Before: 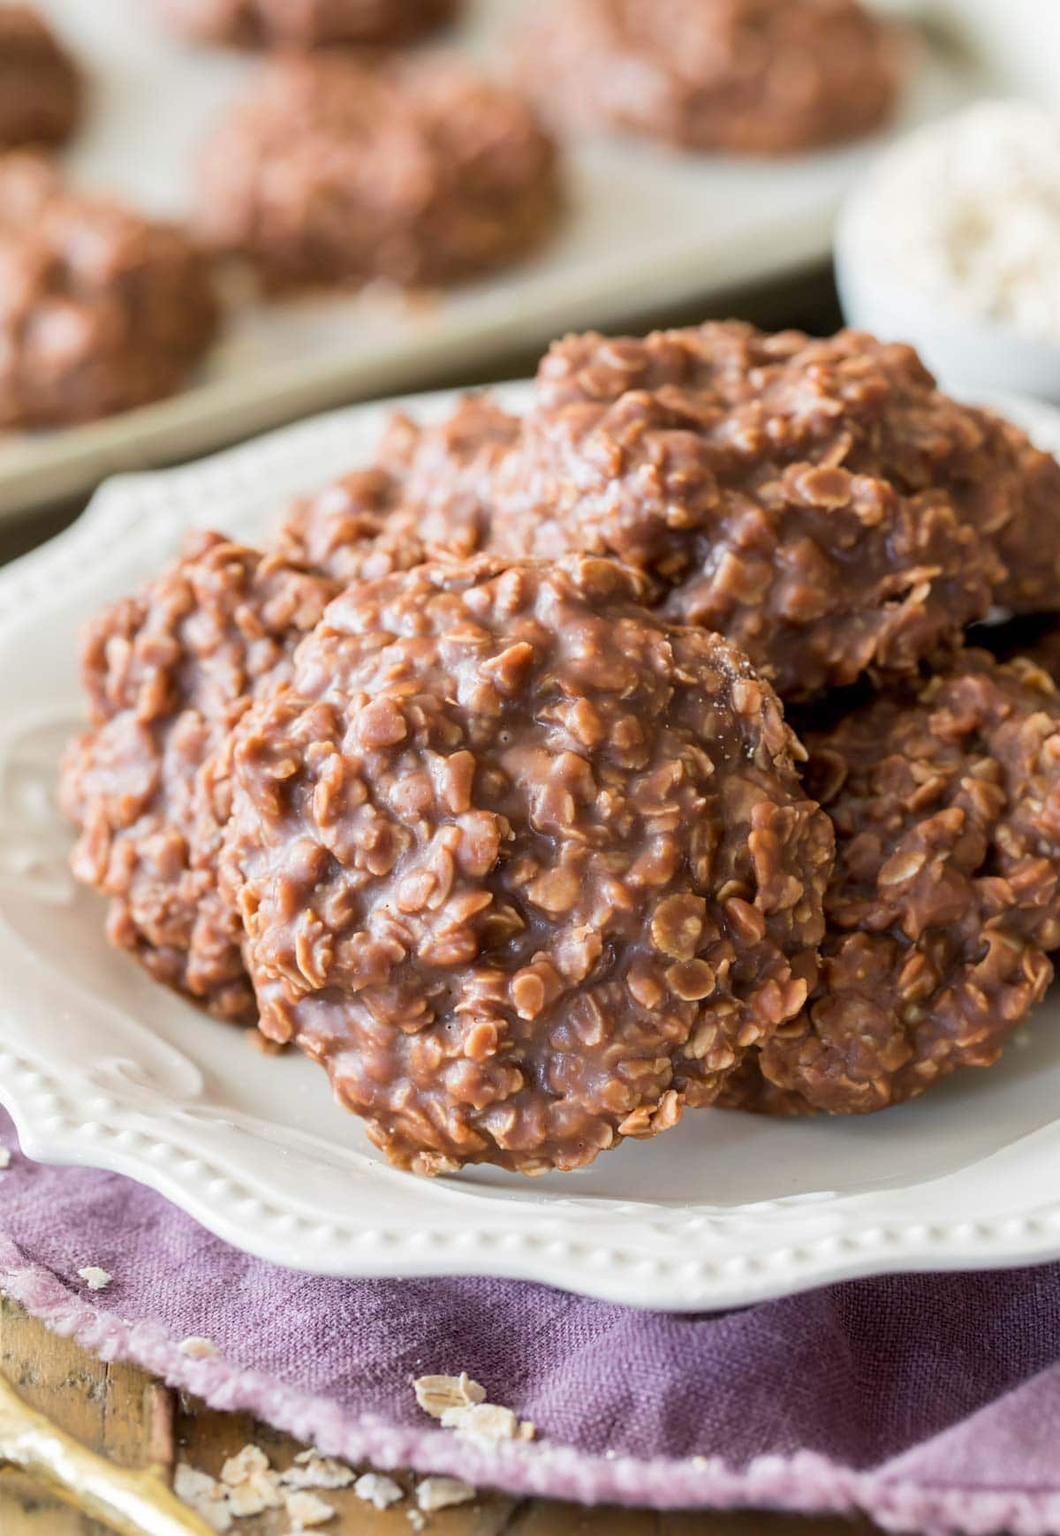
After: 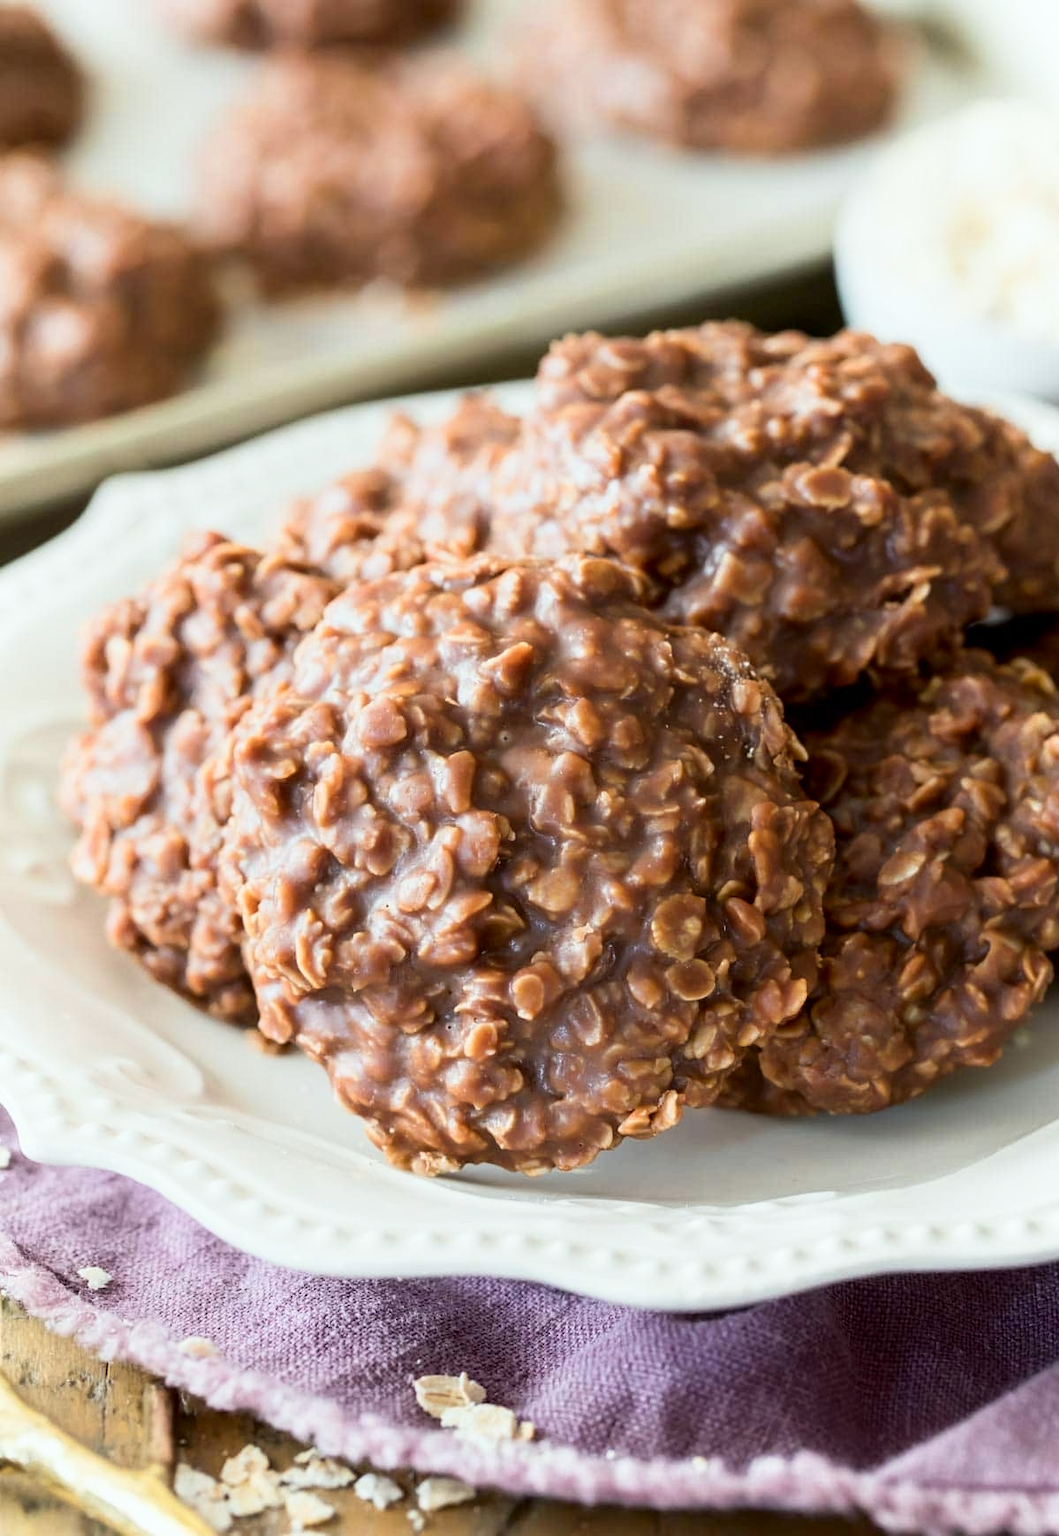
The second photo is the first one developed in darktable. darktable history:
color calibration "scene-referred default": illuminant Planckian (black body), x 0.351, y 0.352, temperature 4794.27 K
color balance rgb: on, module defaults
color equalizer: brightness › orange 1.08, brightness › yellow 1.12, brightness › blue 0.89
color balance rgb #1: linear chroma grading › shadows -18.84%, linear chroma grading › highlights 7.97%, linear chroma grading › mid-tones -12.32%
shadows and highlights: shadows -62.32, white point adjustment -5.22, highlights 61.59
